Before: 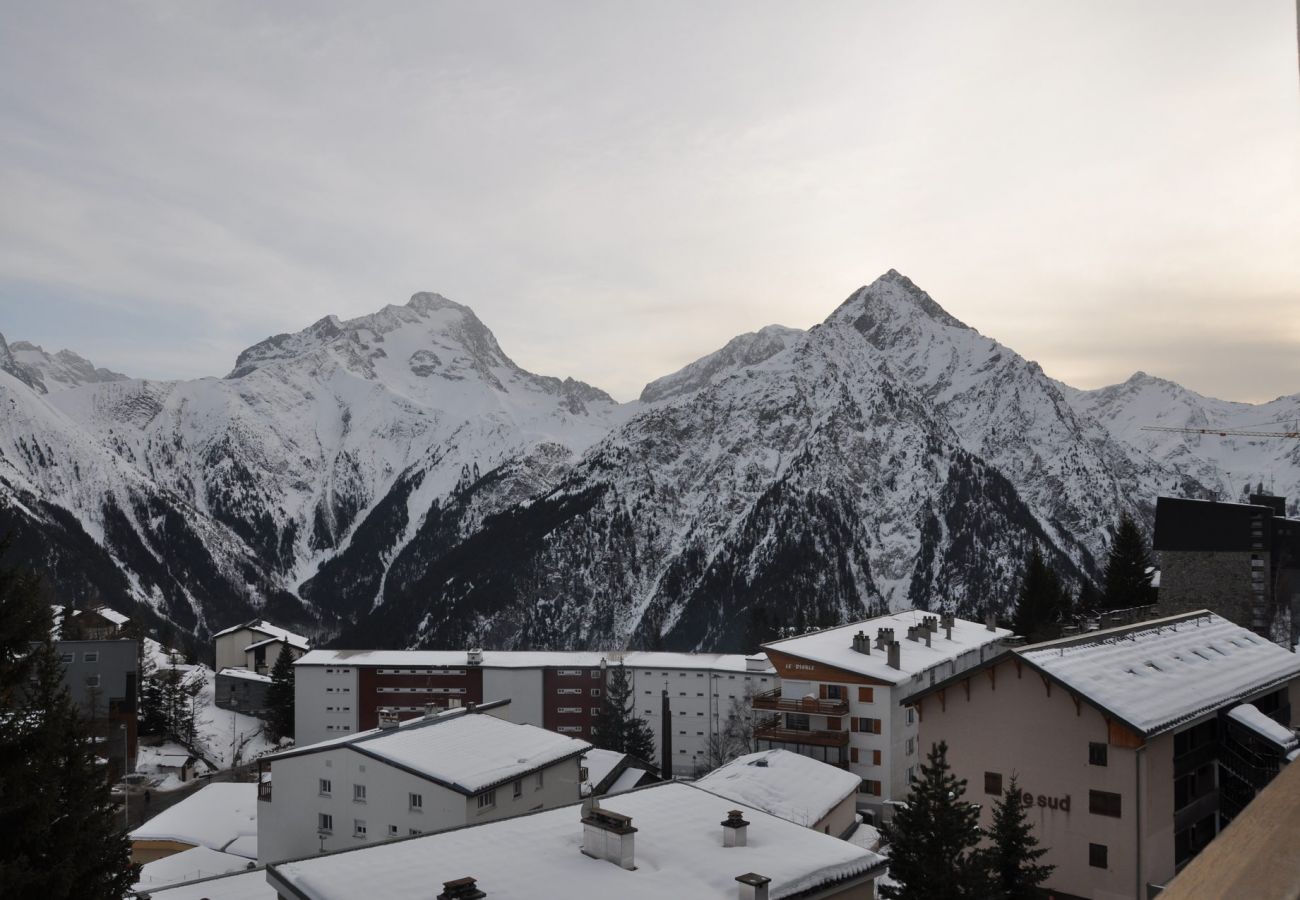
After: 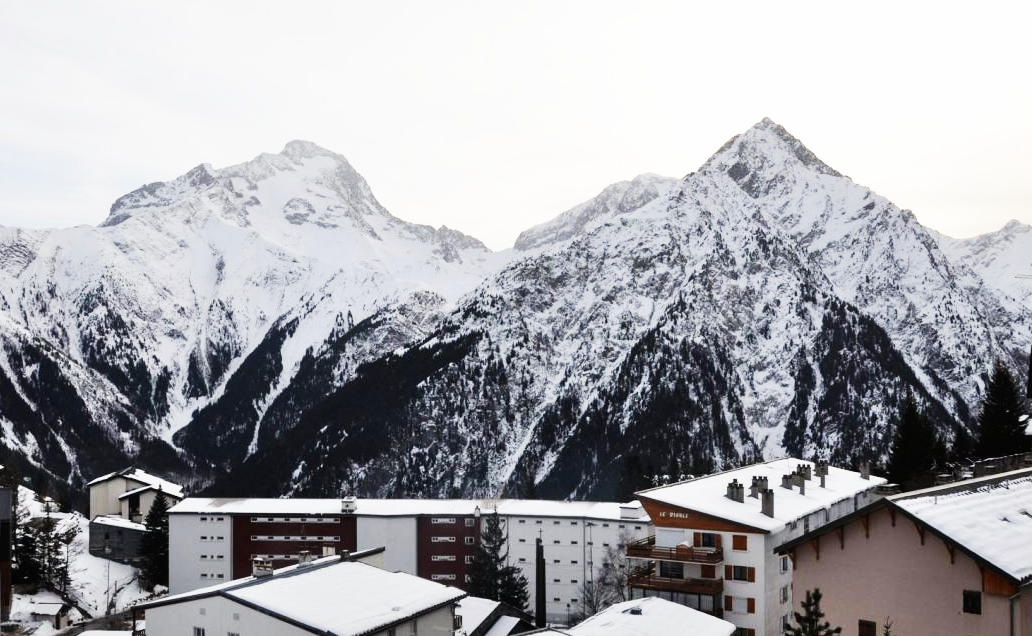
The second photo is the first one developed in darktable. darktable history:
base curve: curves: ch0 [(0, 0) (0.007, 0.004) (0.027, 0.03) (0.046, 0.07) (0.207, 0.54) (0.442, 0.872) (0.673, 0.972) (1, 1)], preserve colors none
crop: left 9.712%, top 16.928%, right 10.845%, bottom 12.332%
